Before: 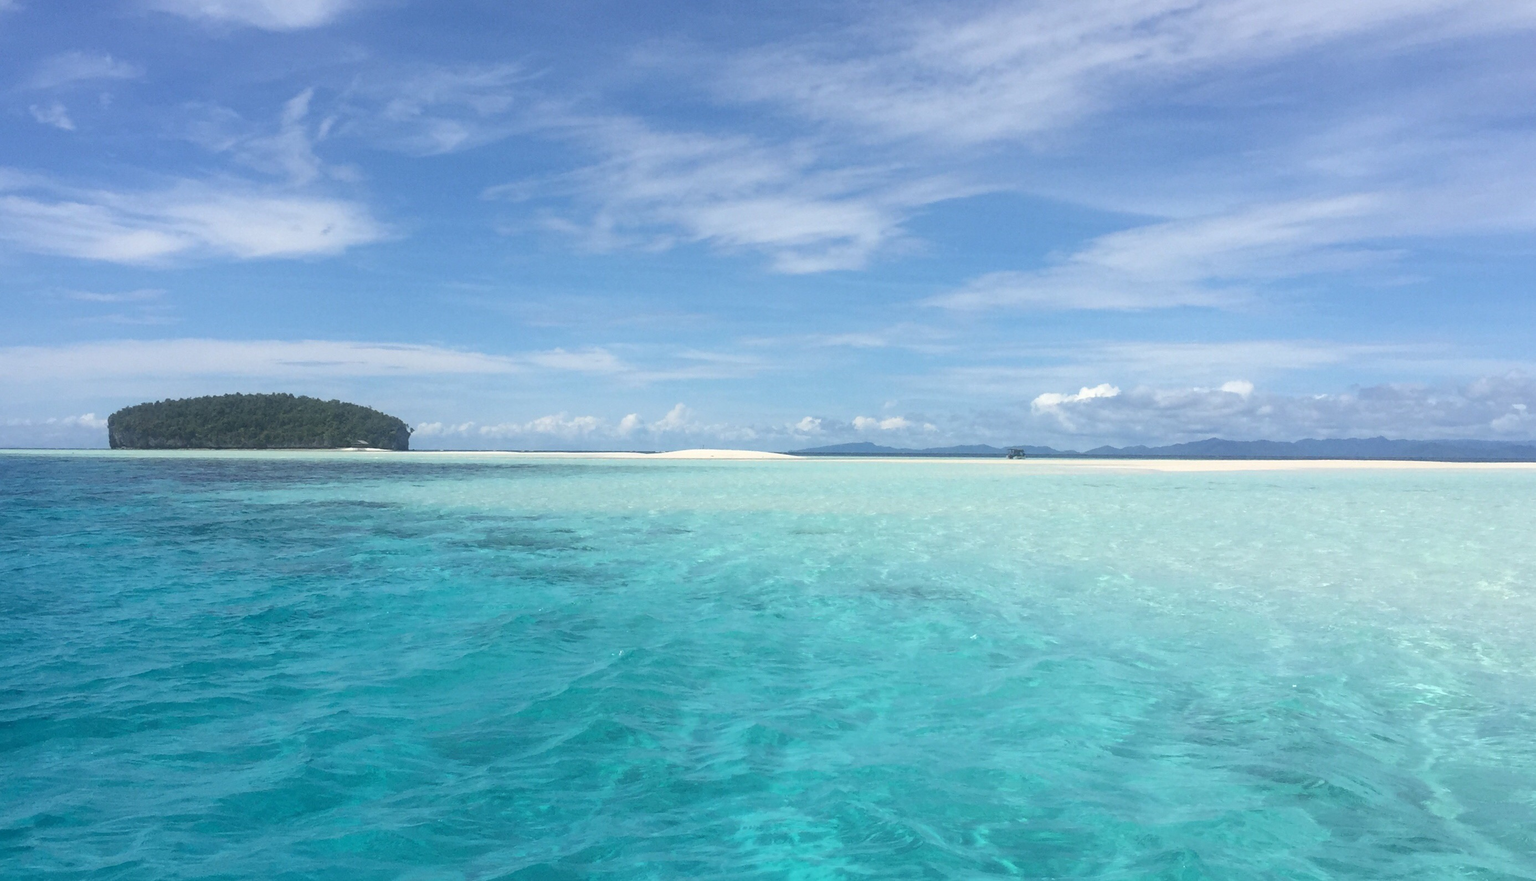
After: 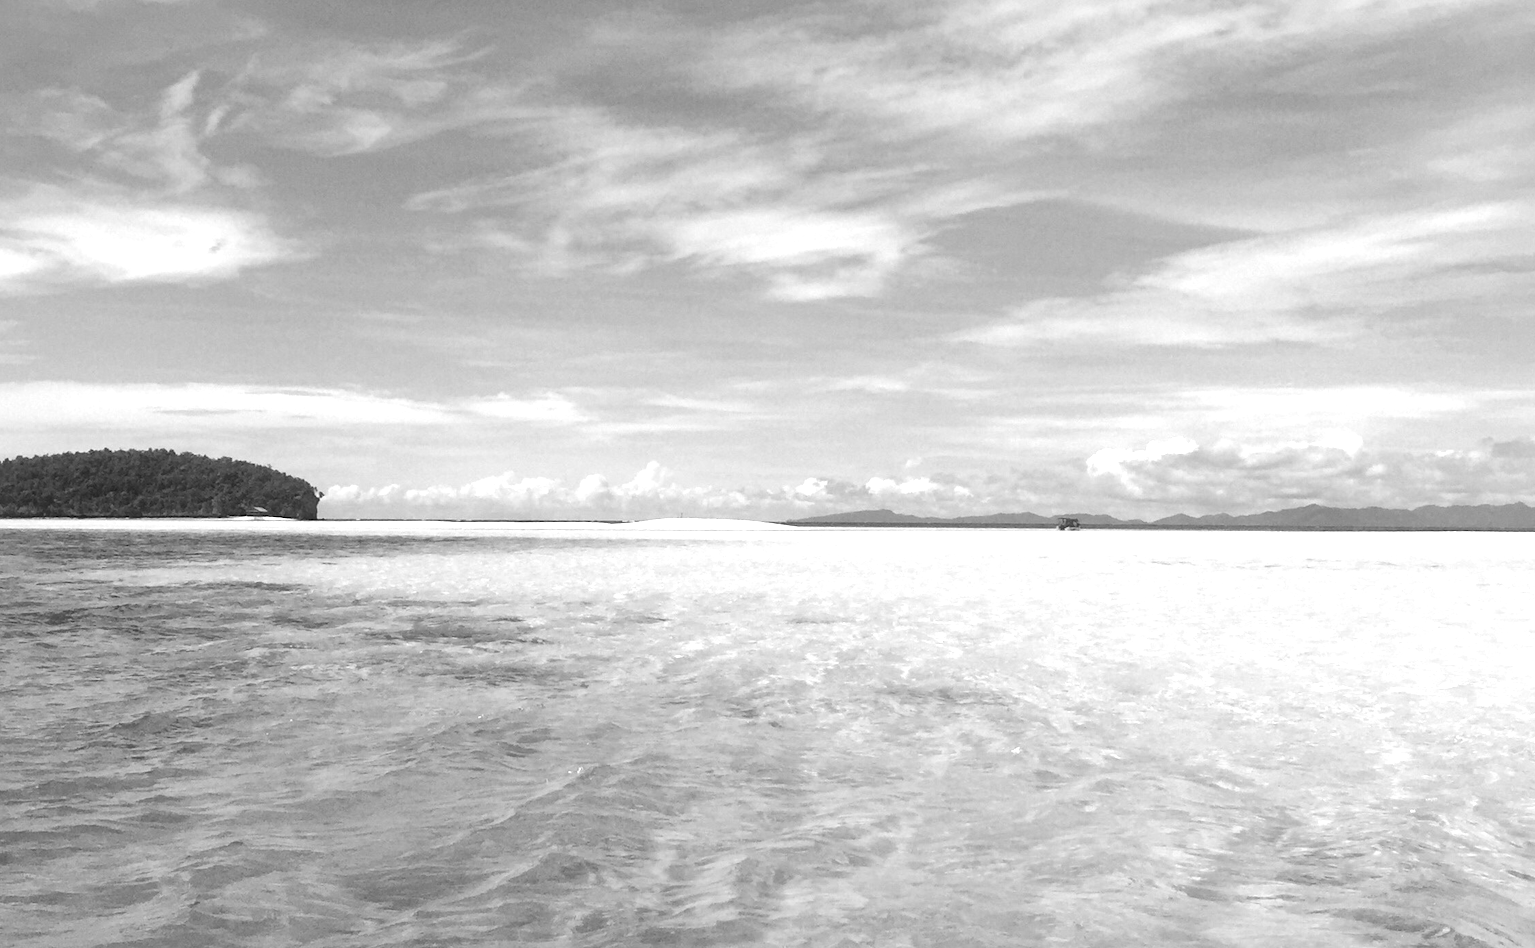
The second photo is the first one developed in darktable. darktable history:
local contrast: mode bilateral grid, contrast 20, coarseness 50, detail 120%, midtone range 0.2
crop: left 9.929%, top 3.475%, right 9.188%, bottom 9.529%
tone equalizer: -8 EV -0.75 EV, -7 EV -0.7 EV, -6 EV -0.6 EV, -5 EV -0.4 EV, -3 EV 0.4 EV, -2 EV 0.6 EV, -1 EV 0.7 EV, +0 EV 0.75 EV, edges refinement/feathering 500, mask exposure compensation -1.57 EV, preserve details no
contrast equalizer: octaves 7, y [[0.6 ×6], [0.55 ×6], [0 ×6], [0 ×6], [0 ×6]], mix 0.2
monochrome: on, module defaults
